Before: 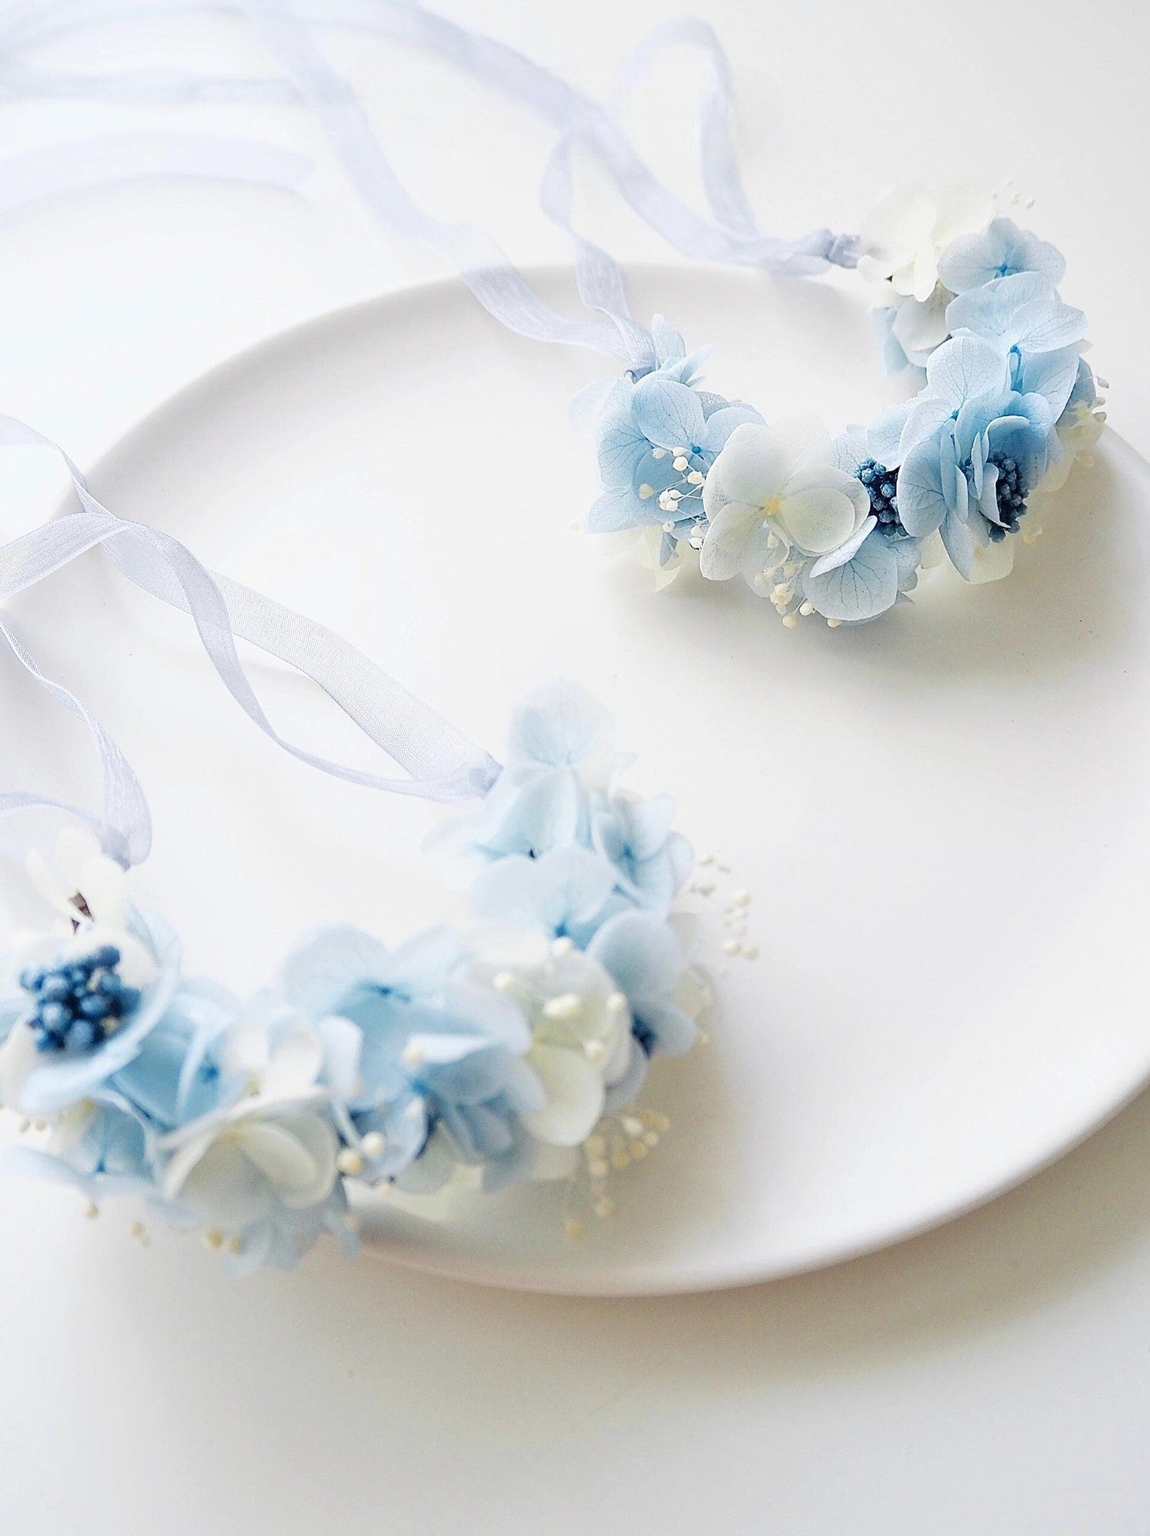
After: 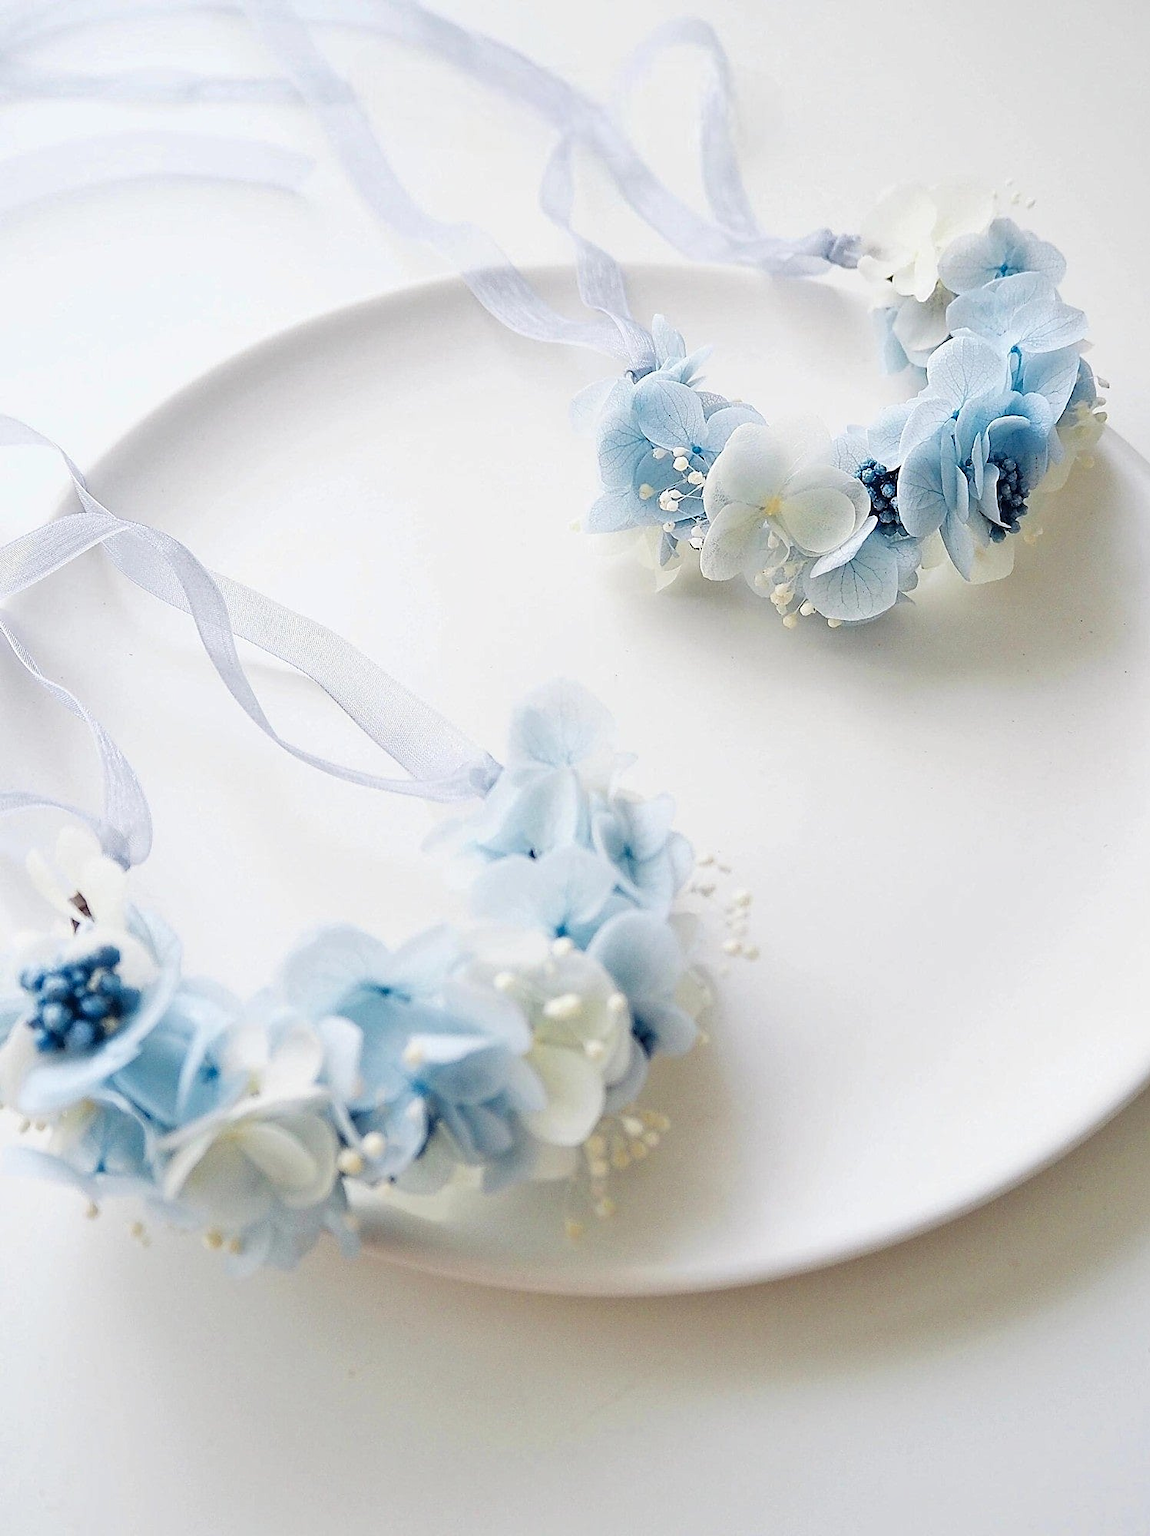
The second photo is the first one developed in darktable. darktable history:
shadows and highlights: shadows 29.63, highlights -30.24, low approximation 0.01, soften with gaussian
sharpen: radius 0.989, threshold 1.007
